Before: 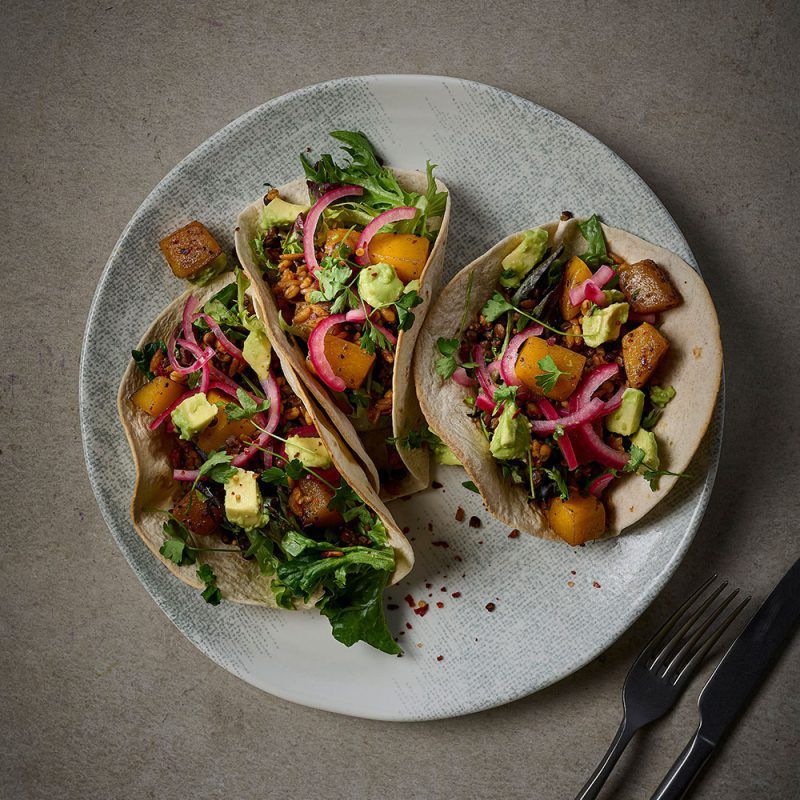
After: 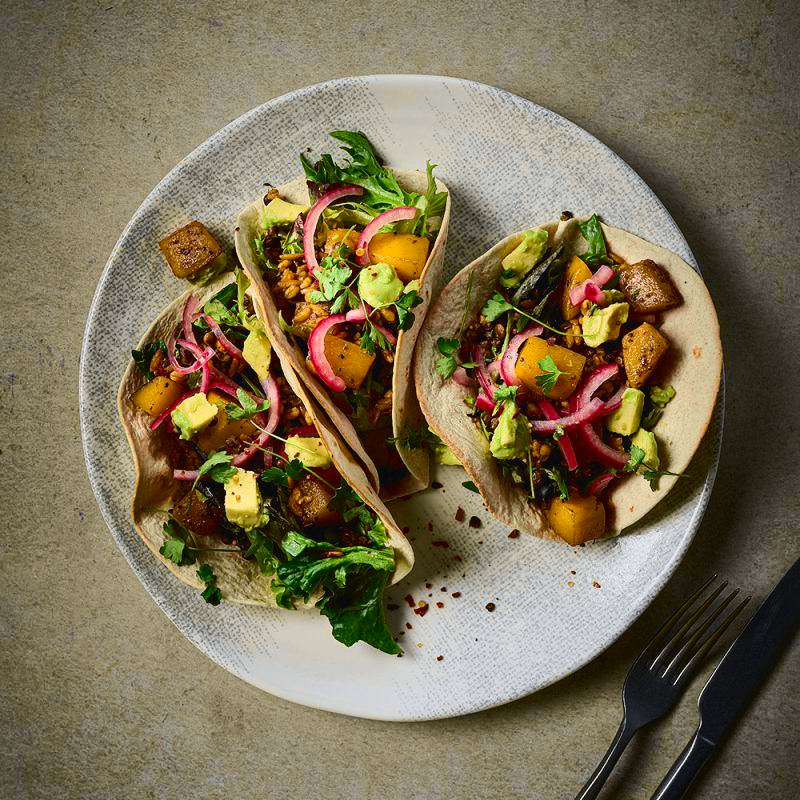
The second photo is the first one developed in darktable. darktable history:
tone curve: curves: ch0 [(0, 0.023) (0.103, 0.087) (0.277, 0.28) (0.46, 0.554) (0.569, 0.68) (0.735, 0.843) (0.994, 0.984)]; ch1 [(0, 0) (0.323, 0.284) (0.446, 0.419) (0.488, 0.497) (0.512, 0.503) (0.535, 0.556) (0.58, 0.575) (0.698, 0.732) (1, 1)]; ch2 [(0, 0) (0.369, 0.388) (0.421, 0.449) (0.478, 0.477) (0.502, 0.501) (0.526, 0.567) (0.573, 0.601) (0.656, 0.713) (1, 1)], color space Lab, independent channels, preserve colors none
